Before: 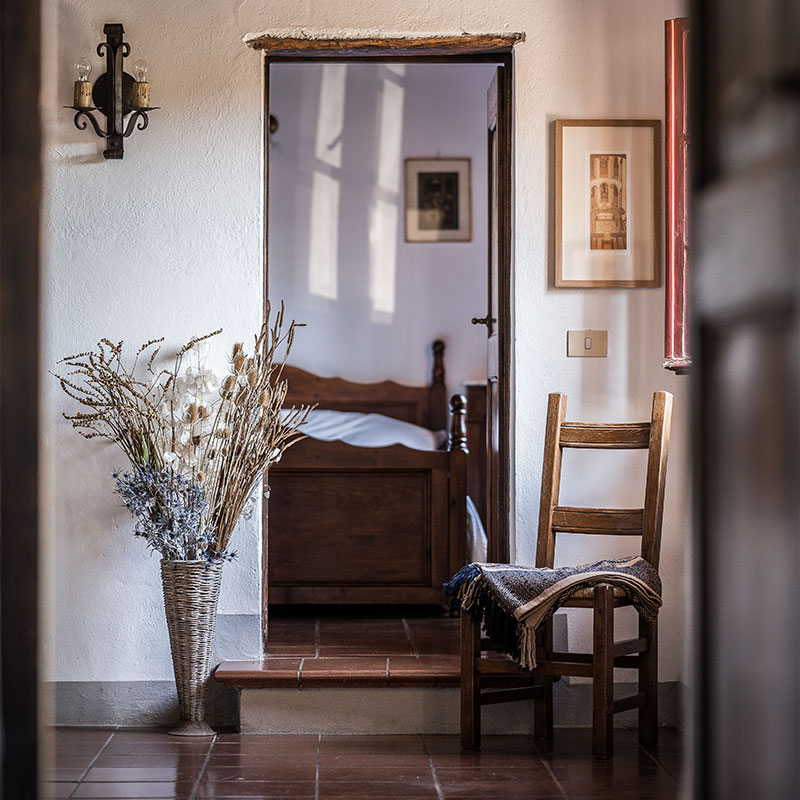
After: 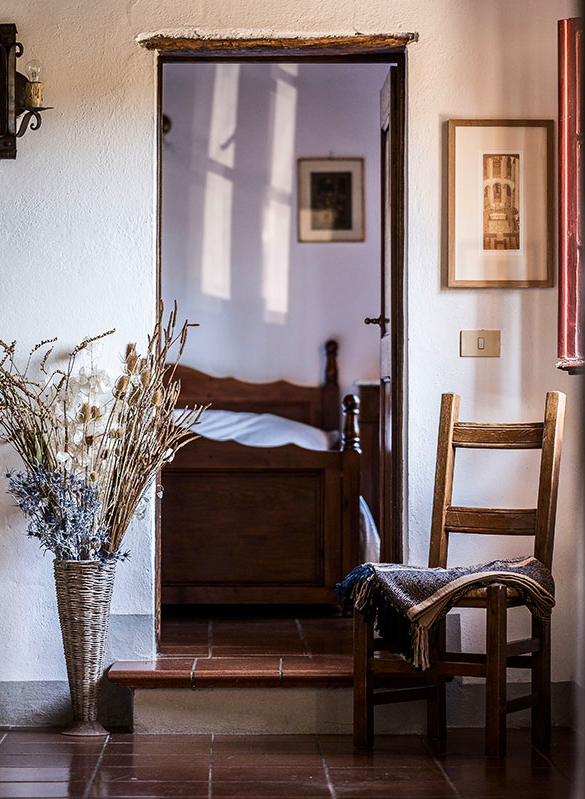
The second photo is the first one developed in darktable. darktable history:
exposure: exposure -0.046 EV, compensate highlight preservation false
crop: left 13.395%, top 0%, right 13.422%
velvia: strength 14.79%
contrast brightness saturation: contrast 0.155, brightness -0.013, saturation 0.099
